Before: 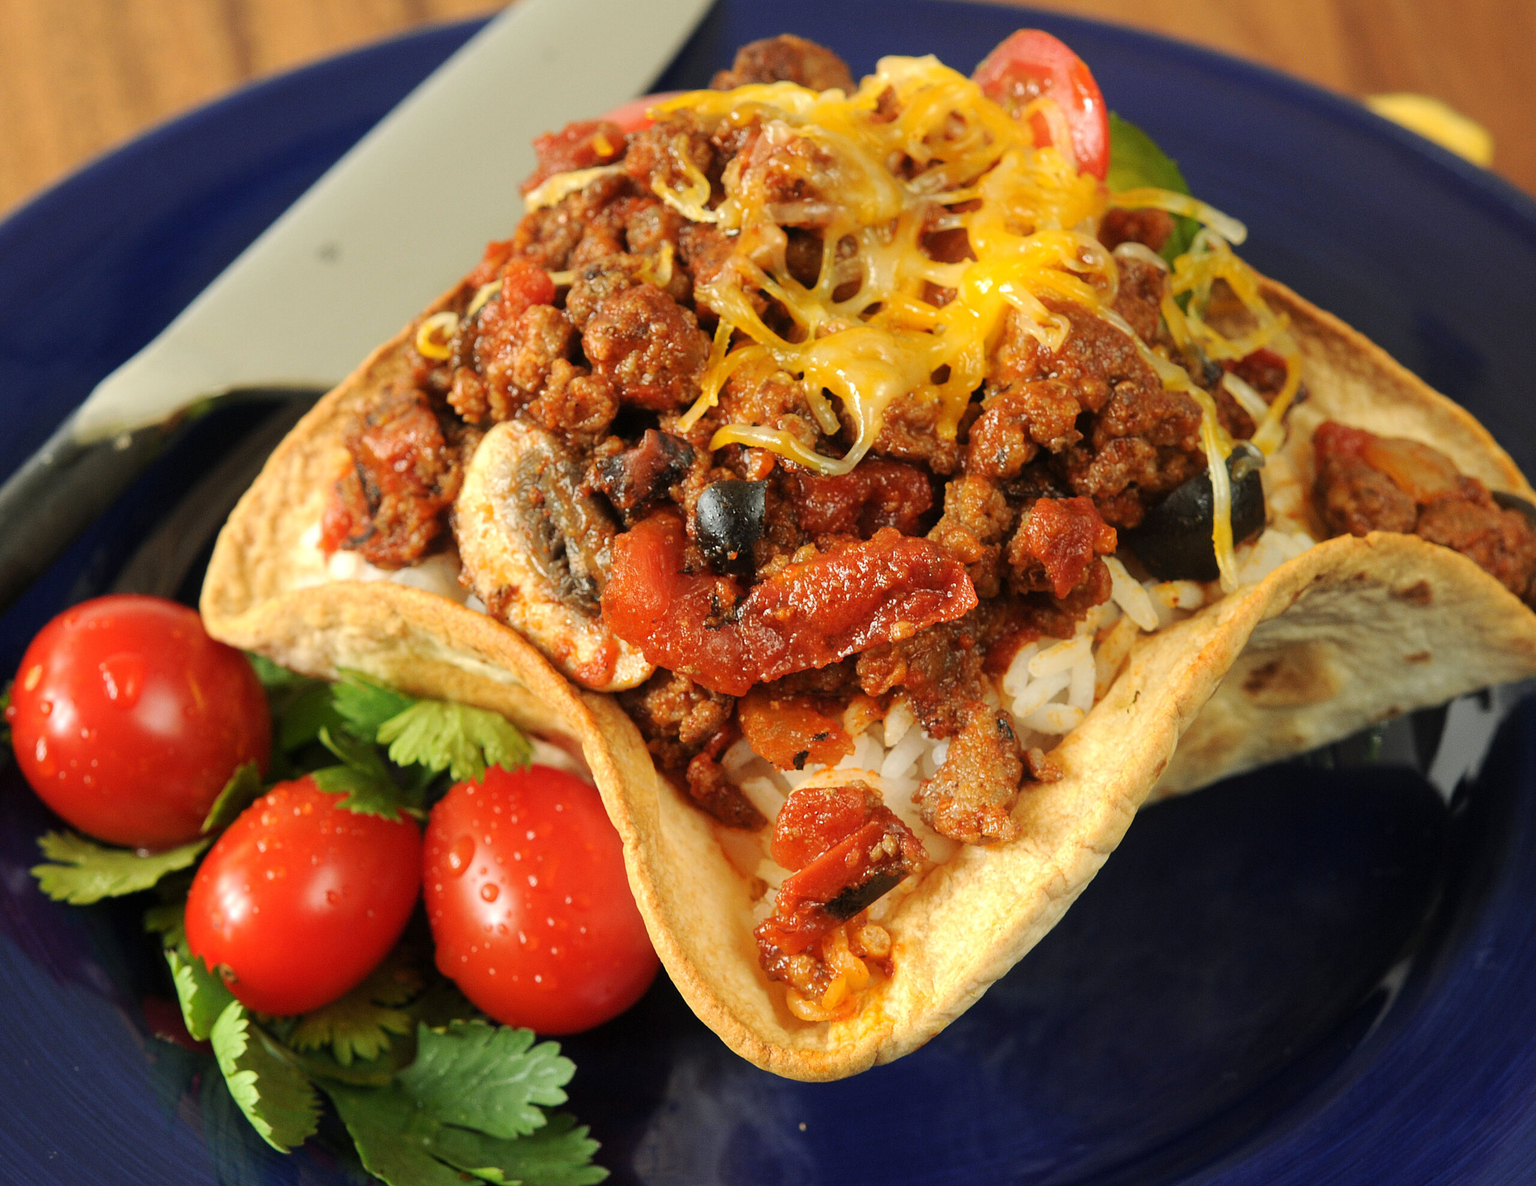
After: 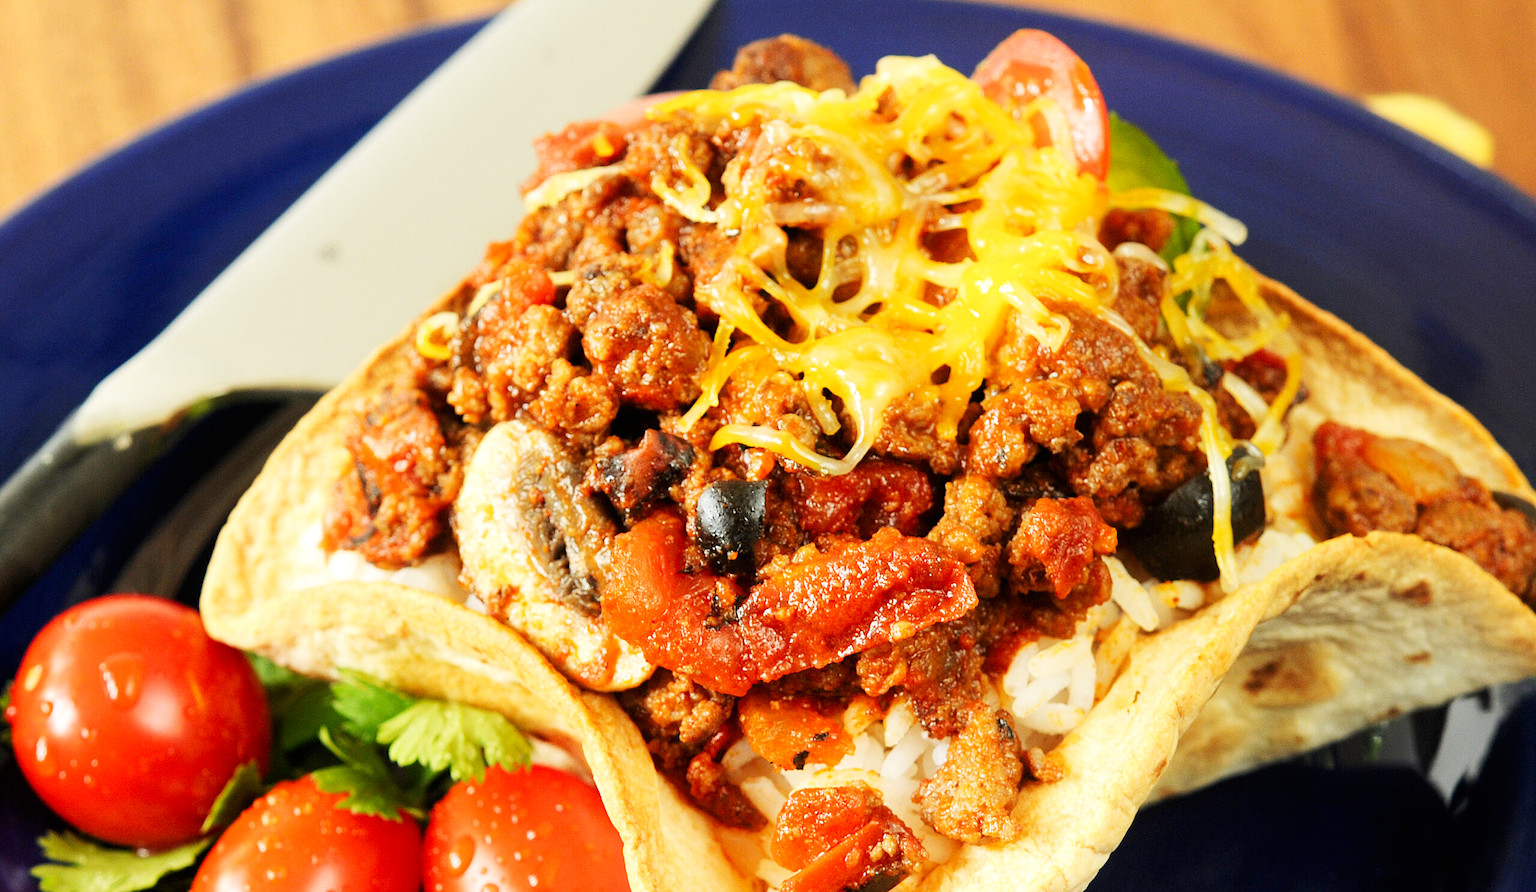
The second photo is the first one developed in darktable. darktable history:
base curve: curves: ch0 [(0, 0) (0.005, 0.002) (0.15, 0.3) (0.4, 0.7) (0.75, 0.95) (1, 1)], preserve colors none
crop: bottom 24.673%
